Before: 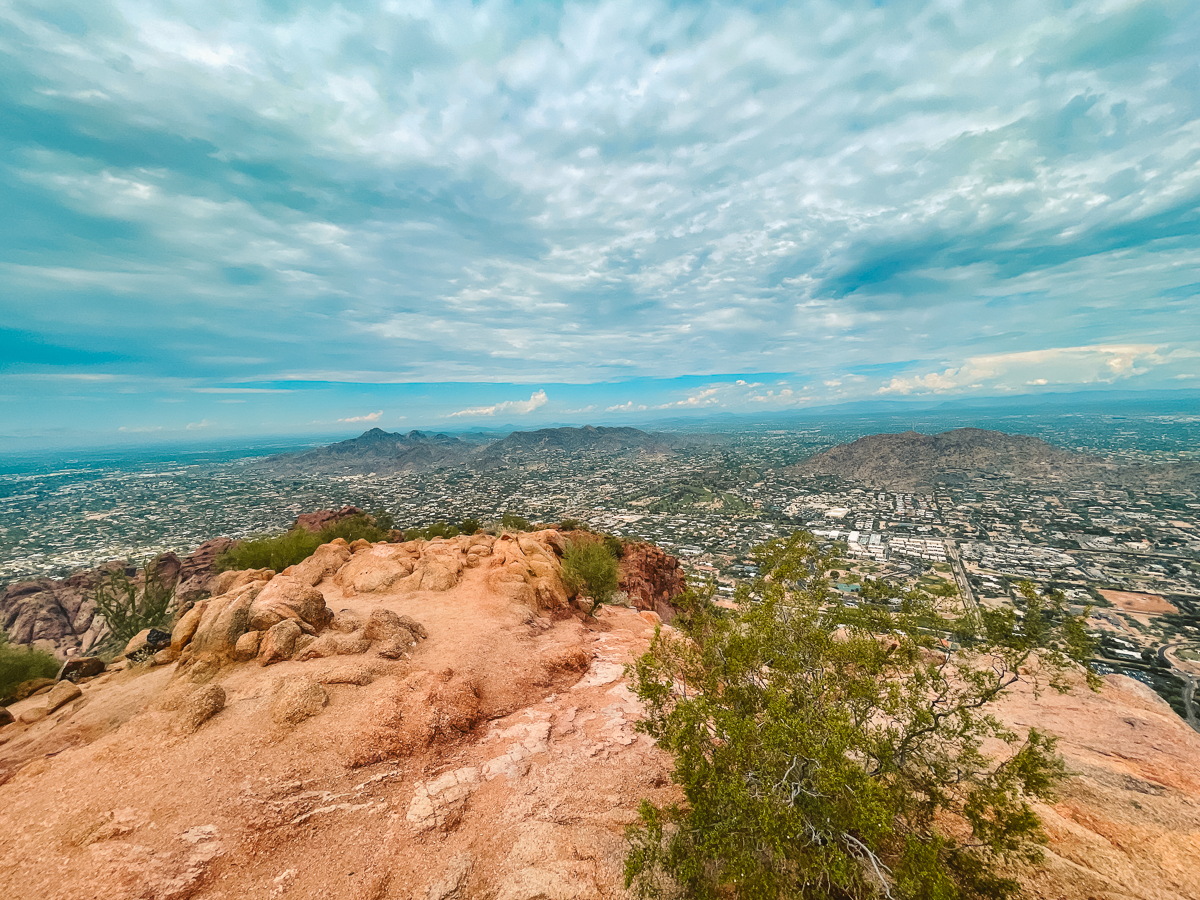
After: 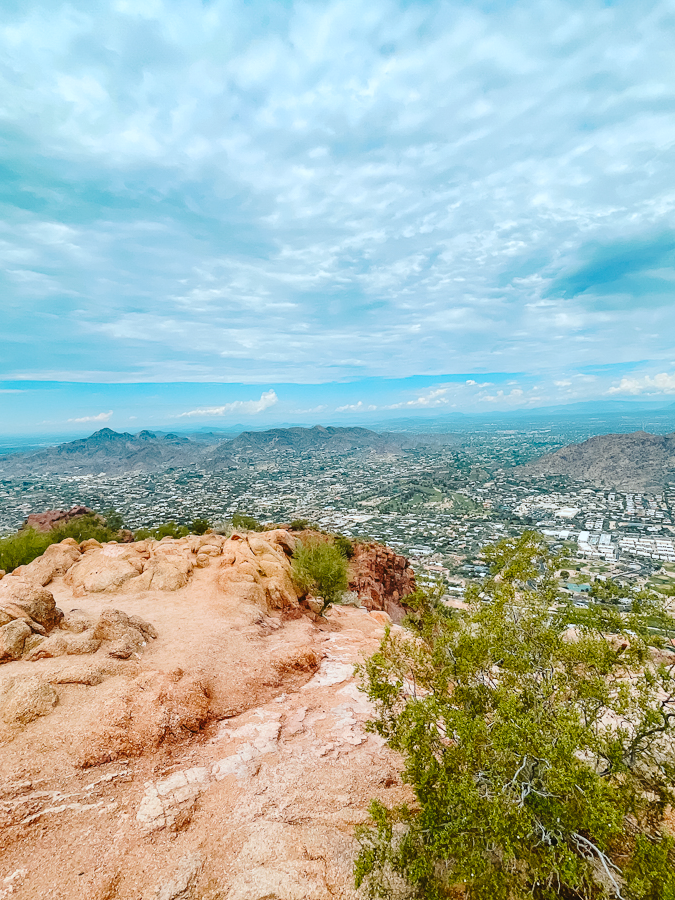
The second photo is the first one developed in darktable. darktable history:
crop and rotate: left 22.516%, right 21.234%
tone curve: curves: ch0 [(0, 0) (0.003, 0.002) (0.011, 0.007) (0.025, 0.016) (0.044, 0.027) (0.069, 0.045) (0.1, 0.077) (0.136, 0.114) (0.177, 0.166) (0.224, 0.241) (0.277, 0.328) (0.335, 0.413) (0.399, 0.498) (0.468, 0.572) (0.543, 0.638) (0.623, 0.711) (0.709, 0.786) (0.801, 0.853) (0.898, 0.929) (1, 1)], preserve colors none
color calibration: illuminant F (fluorescent), F source F9 (Cool White Deluxe 4150 K) – high CRI, x 0.374, y 0.373, temperature 4158.34 K
